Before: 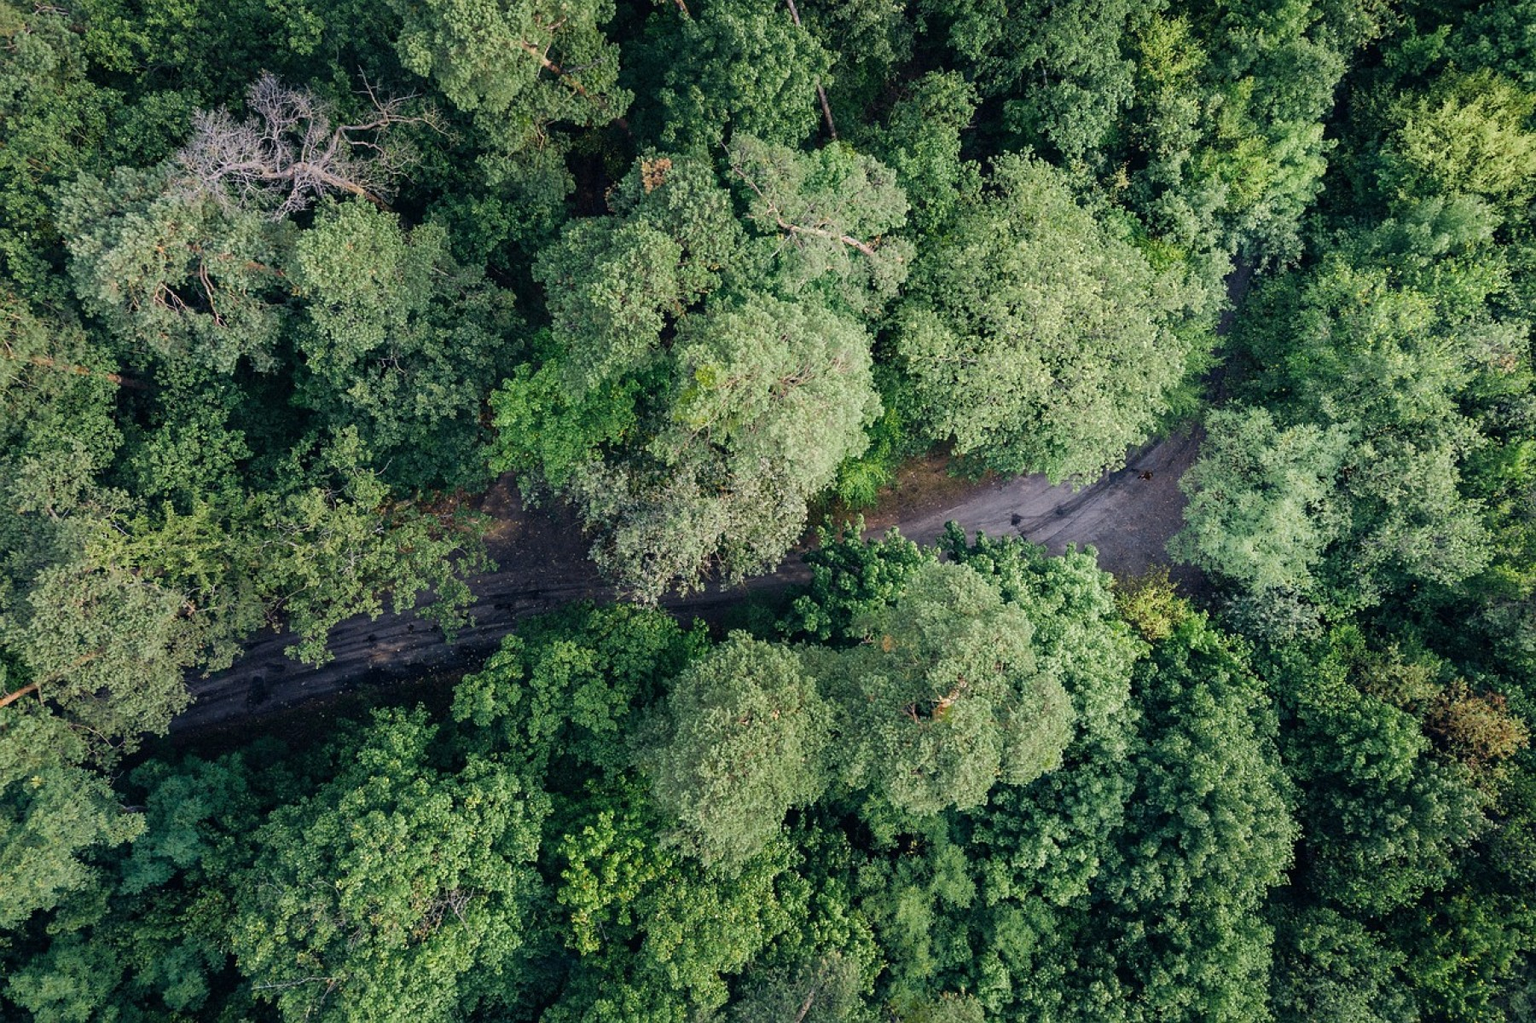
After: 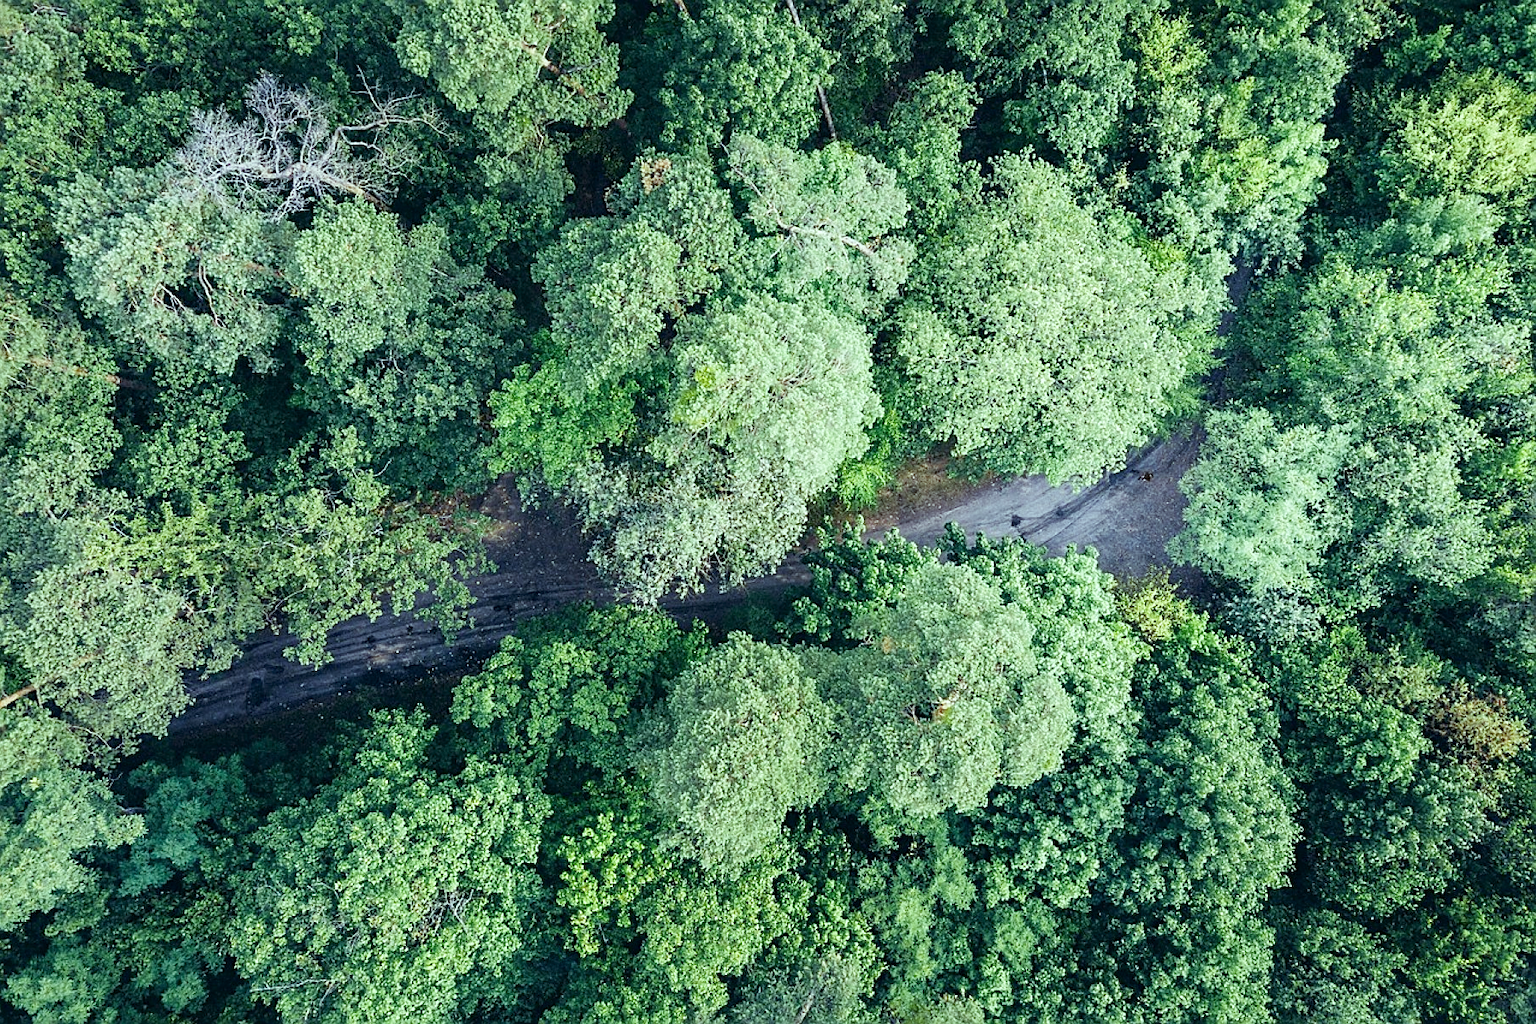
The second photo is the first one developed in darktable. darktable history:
color balance: mode lift, gamma, gain (sRGB), lift [0.997, 0.979, 1.021, 1.011], gamma [1, 1.084, 0.916, 0.998], gain [1, 0.87, 1.13, 1.101], contrast 4.55%, contrast fulcrum 38.24%, output saturation 104.09%
base curve: curves: ch0 [(0, 0) (0.204, 0.334) (0.55, 0.733) (1, 1)], preserve colors none
sharpen: on, module defaults
crop and rotate: left 0.126%
